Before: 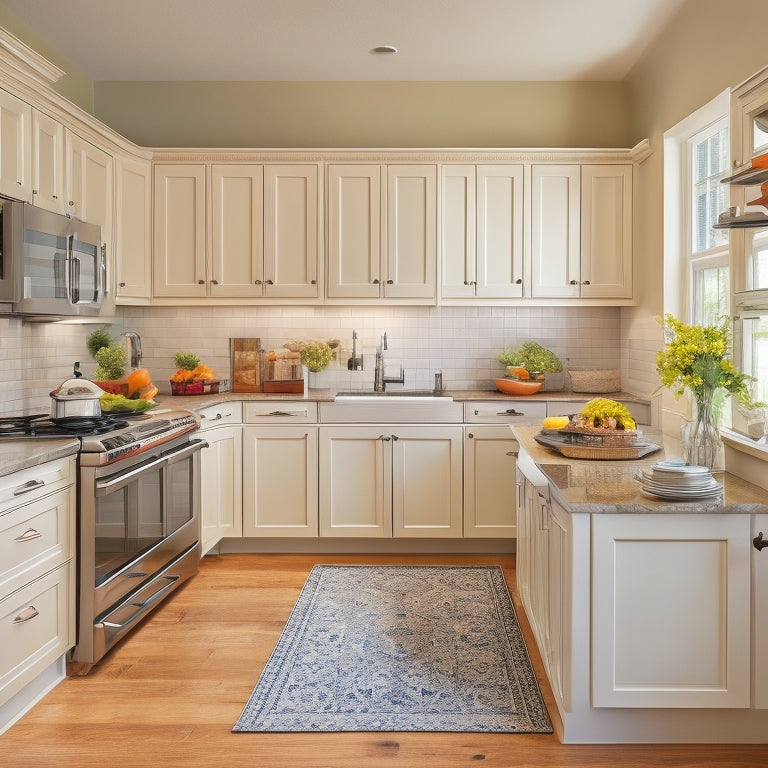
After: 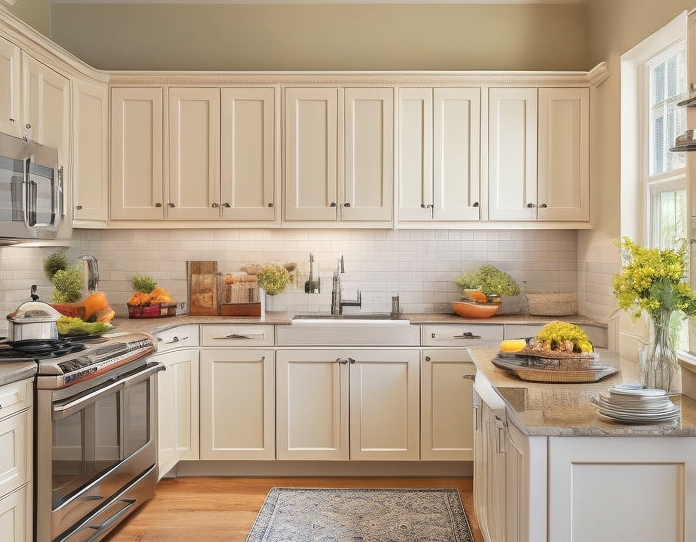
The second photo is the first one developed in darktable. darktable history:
crop: left 5.69%, top 10.101%, right 3.677%, bottom 19.198%
shadows and highlights: shadows -30.79, highlights 29.65
color zones: curves: ch1 [(0, 0.469) (0.001, 0.469) (0.12, 0.446) (0.248, 0.469) (0.5, 0.5) (0.748, 0.5) (0.999, 0.469) (1, 0.469)]
